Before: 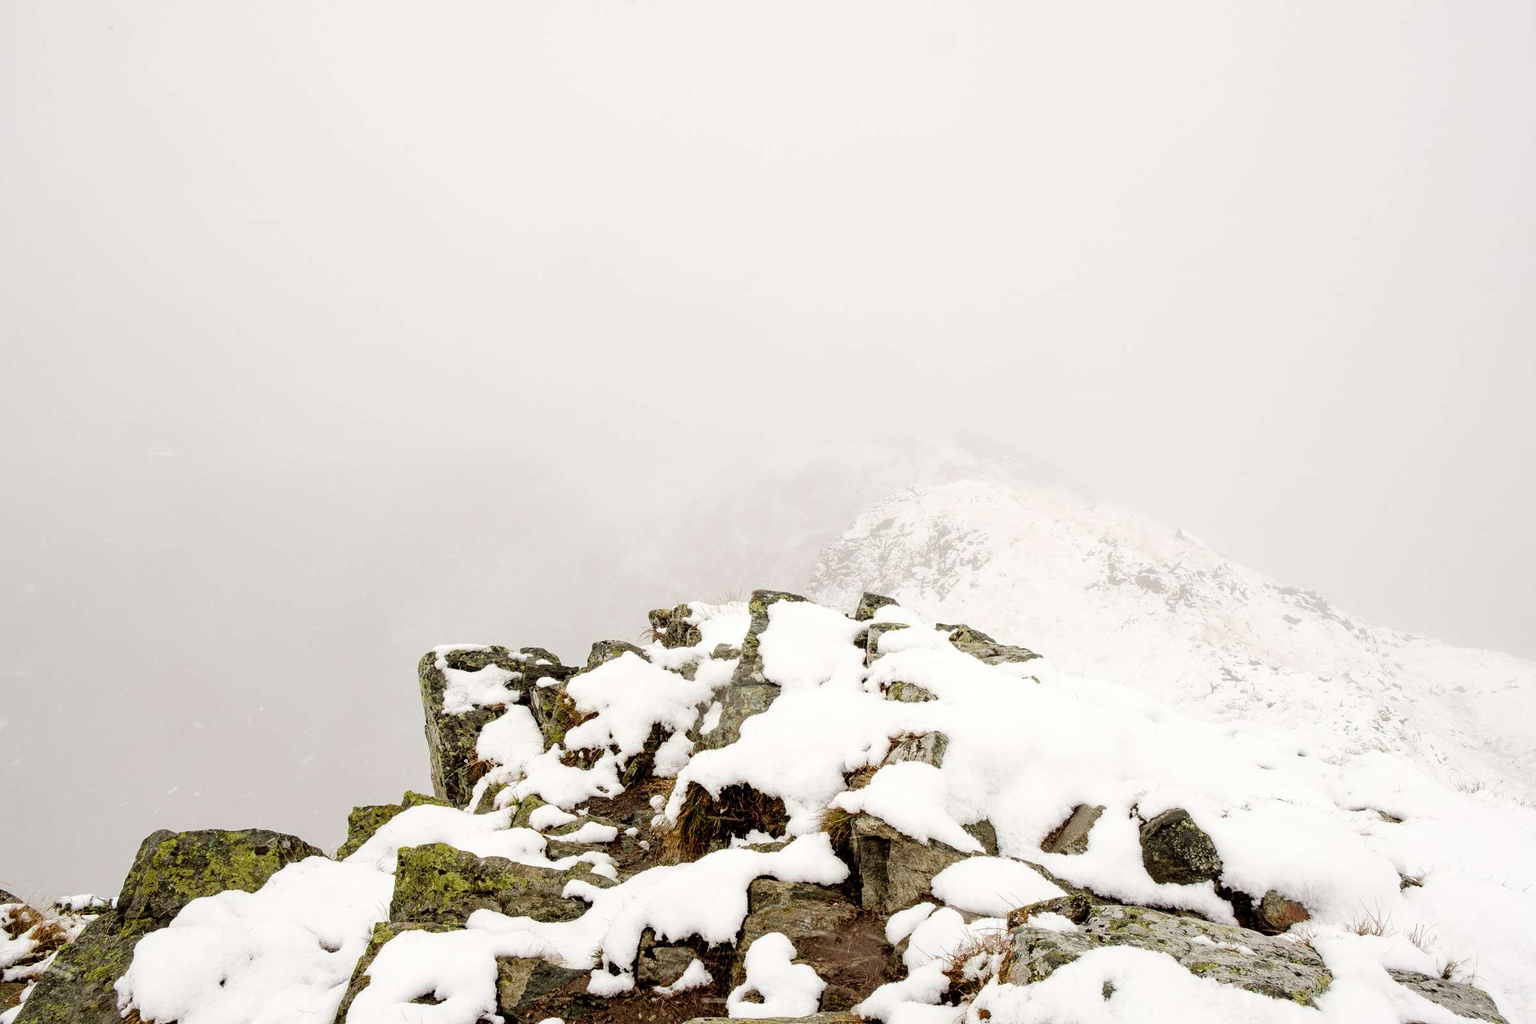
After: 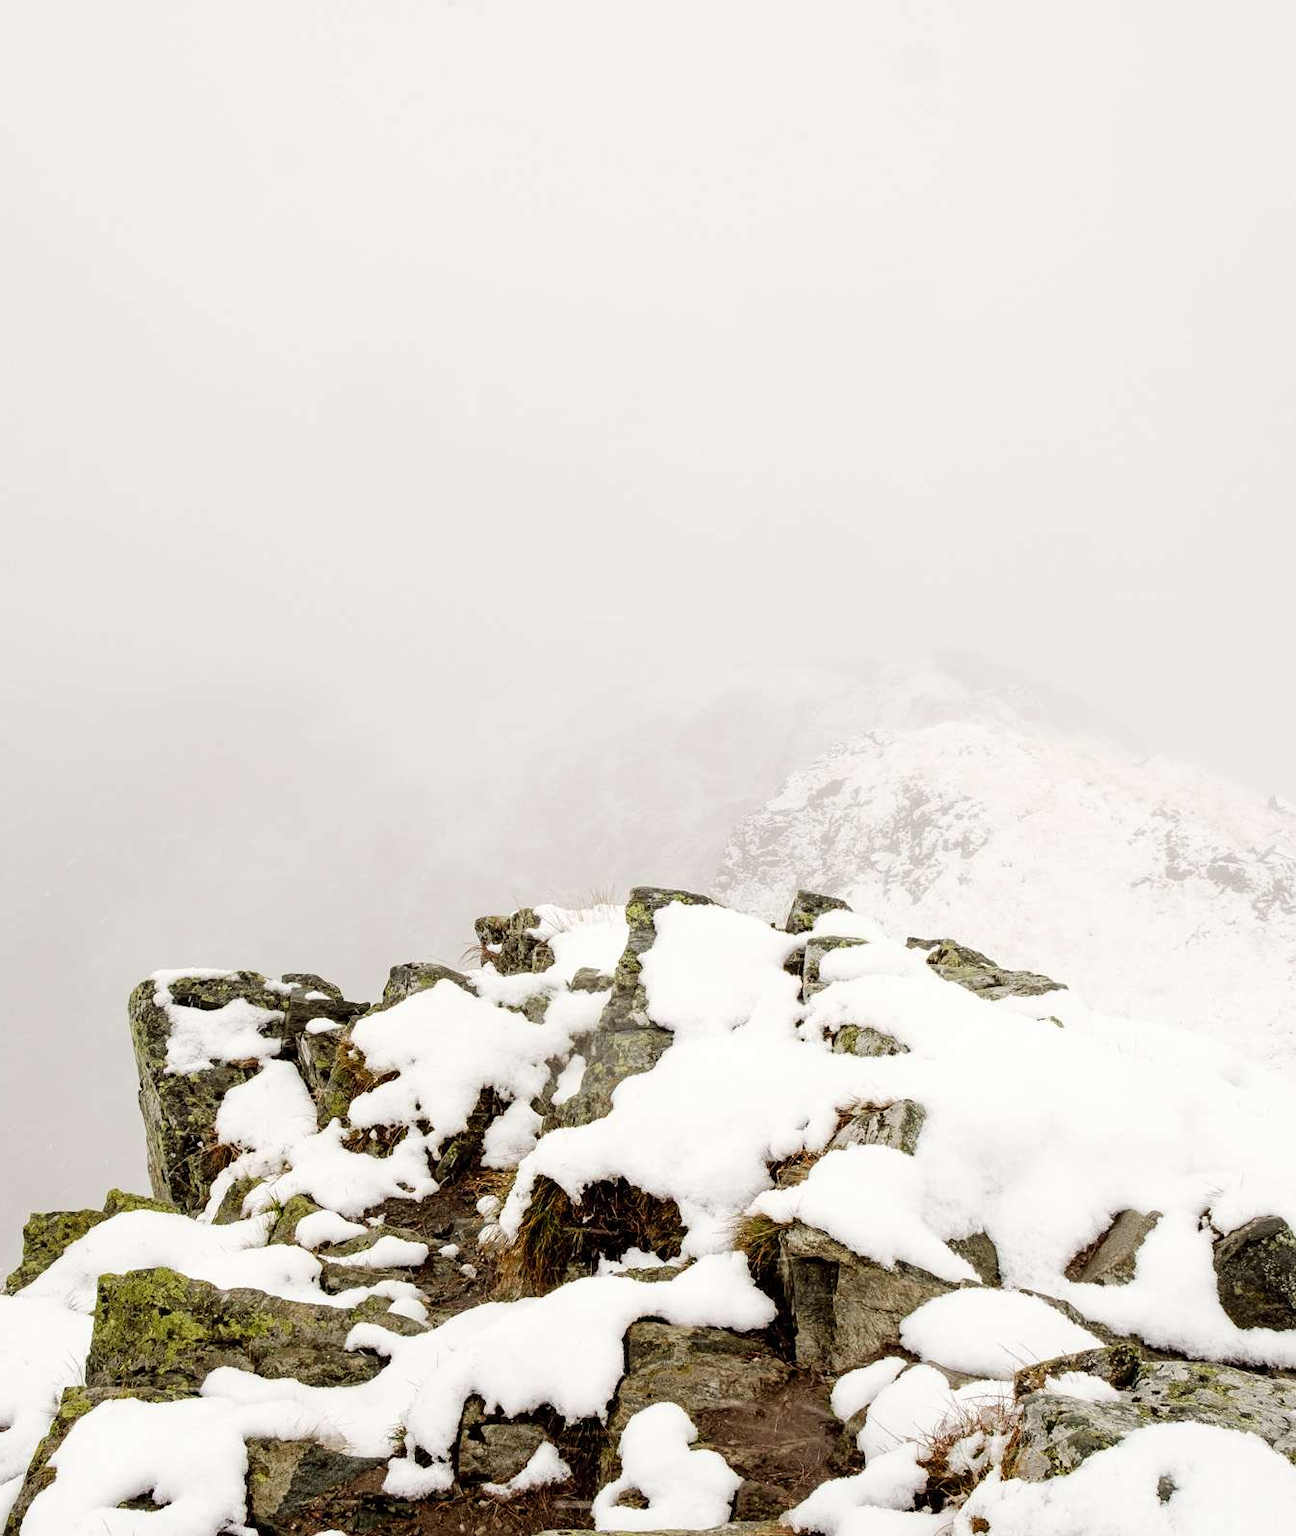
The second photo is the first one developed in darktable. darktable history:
crop: left 21.674%, right 22.086%
white balance: emerald 1
